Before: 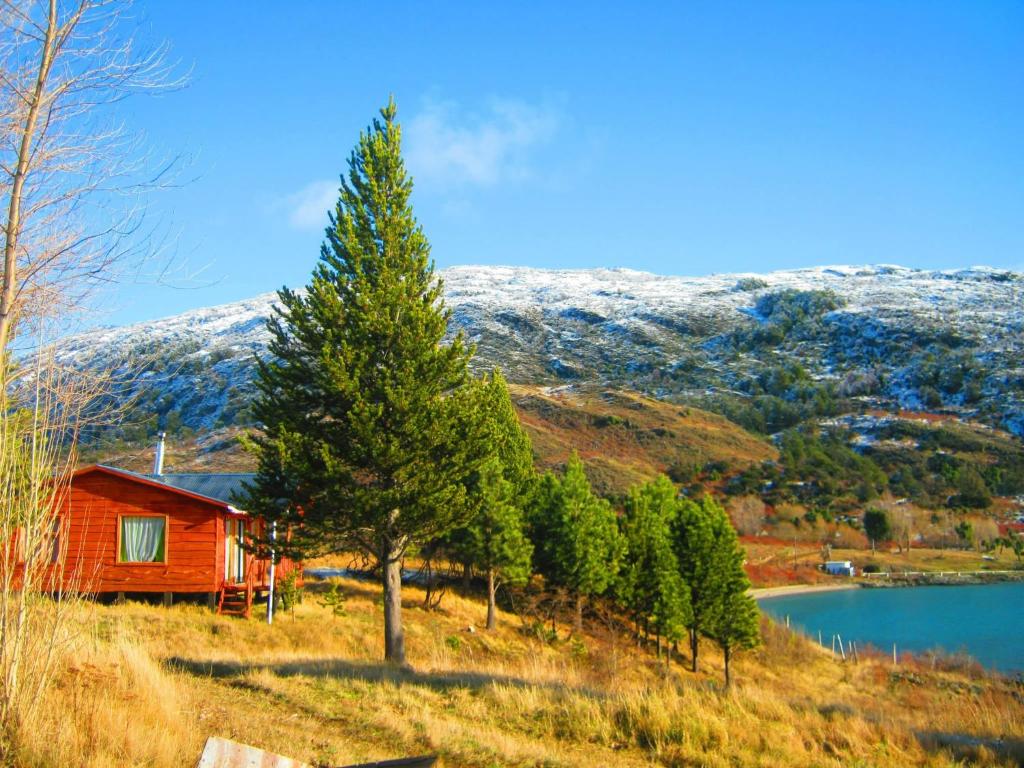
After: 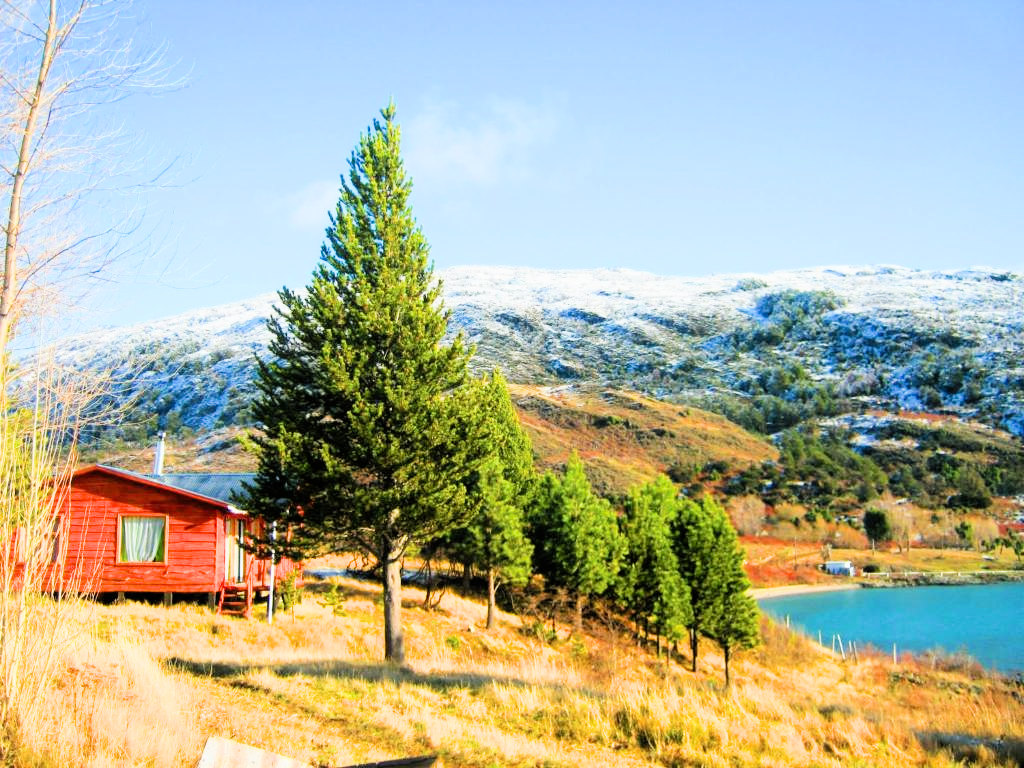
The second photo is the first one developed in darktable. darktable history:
filmic rgb: black relative exposure -5.03 EV, white relative exposure 3.95 EV, hardness 2.88, contrast 1.301, highlights saturation mix -29.98%
contrast brightness saturation: contrast 0.105, brightness 0.012, saturation 0.022
exposure: exposure 1 EV, compensate highlight preservation false
